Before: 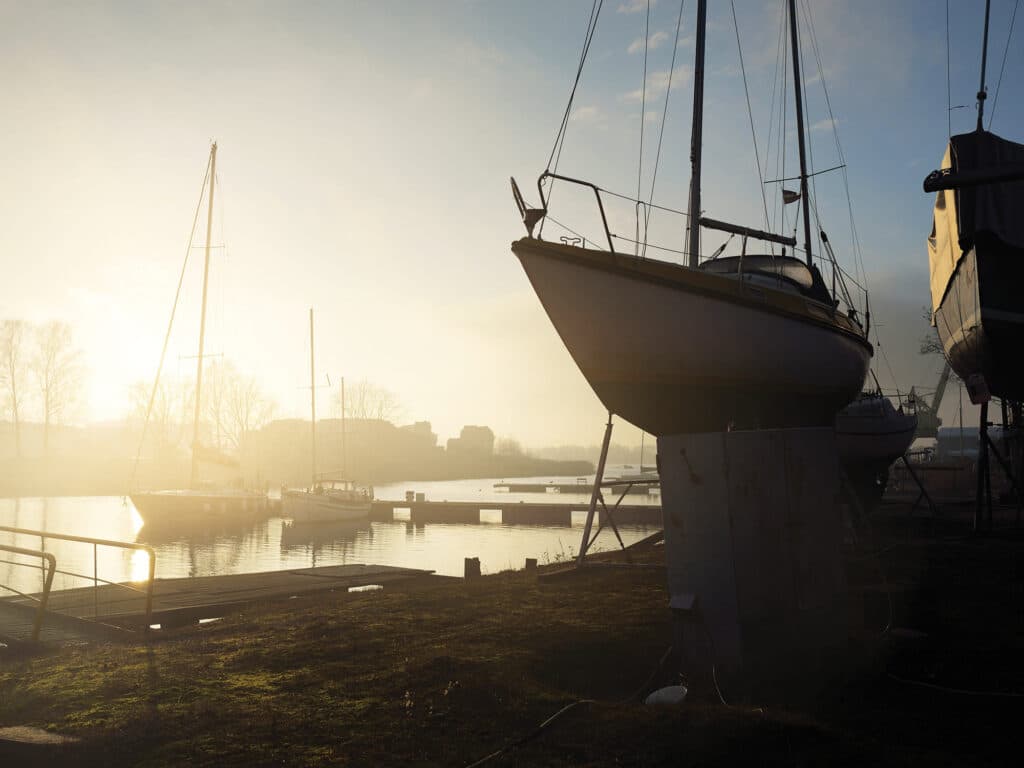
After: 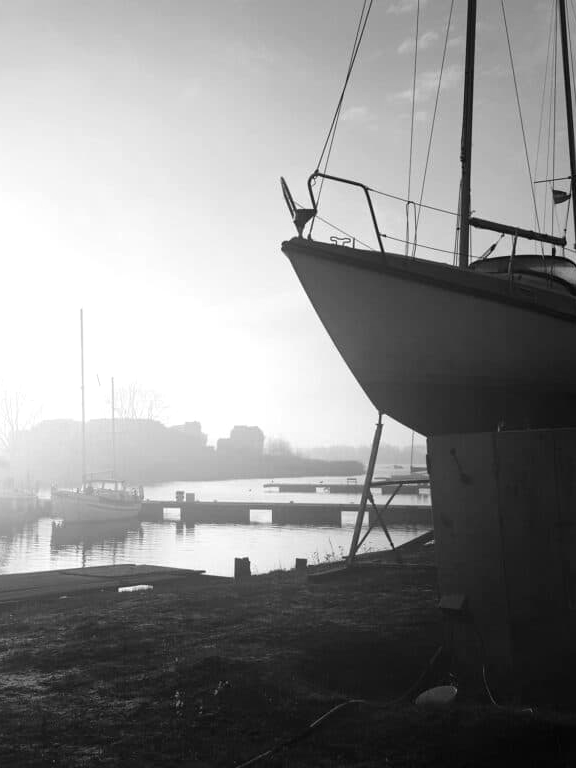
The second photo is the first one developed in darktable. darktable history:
contrast brightness saturation: saturation -1
exposure: black level correction 0, exposure 1.2 EV, compensate exposure bias true, compensate highlight preservation false
crop and rotate: left 22.516%, right 21.234%
